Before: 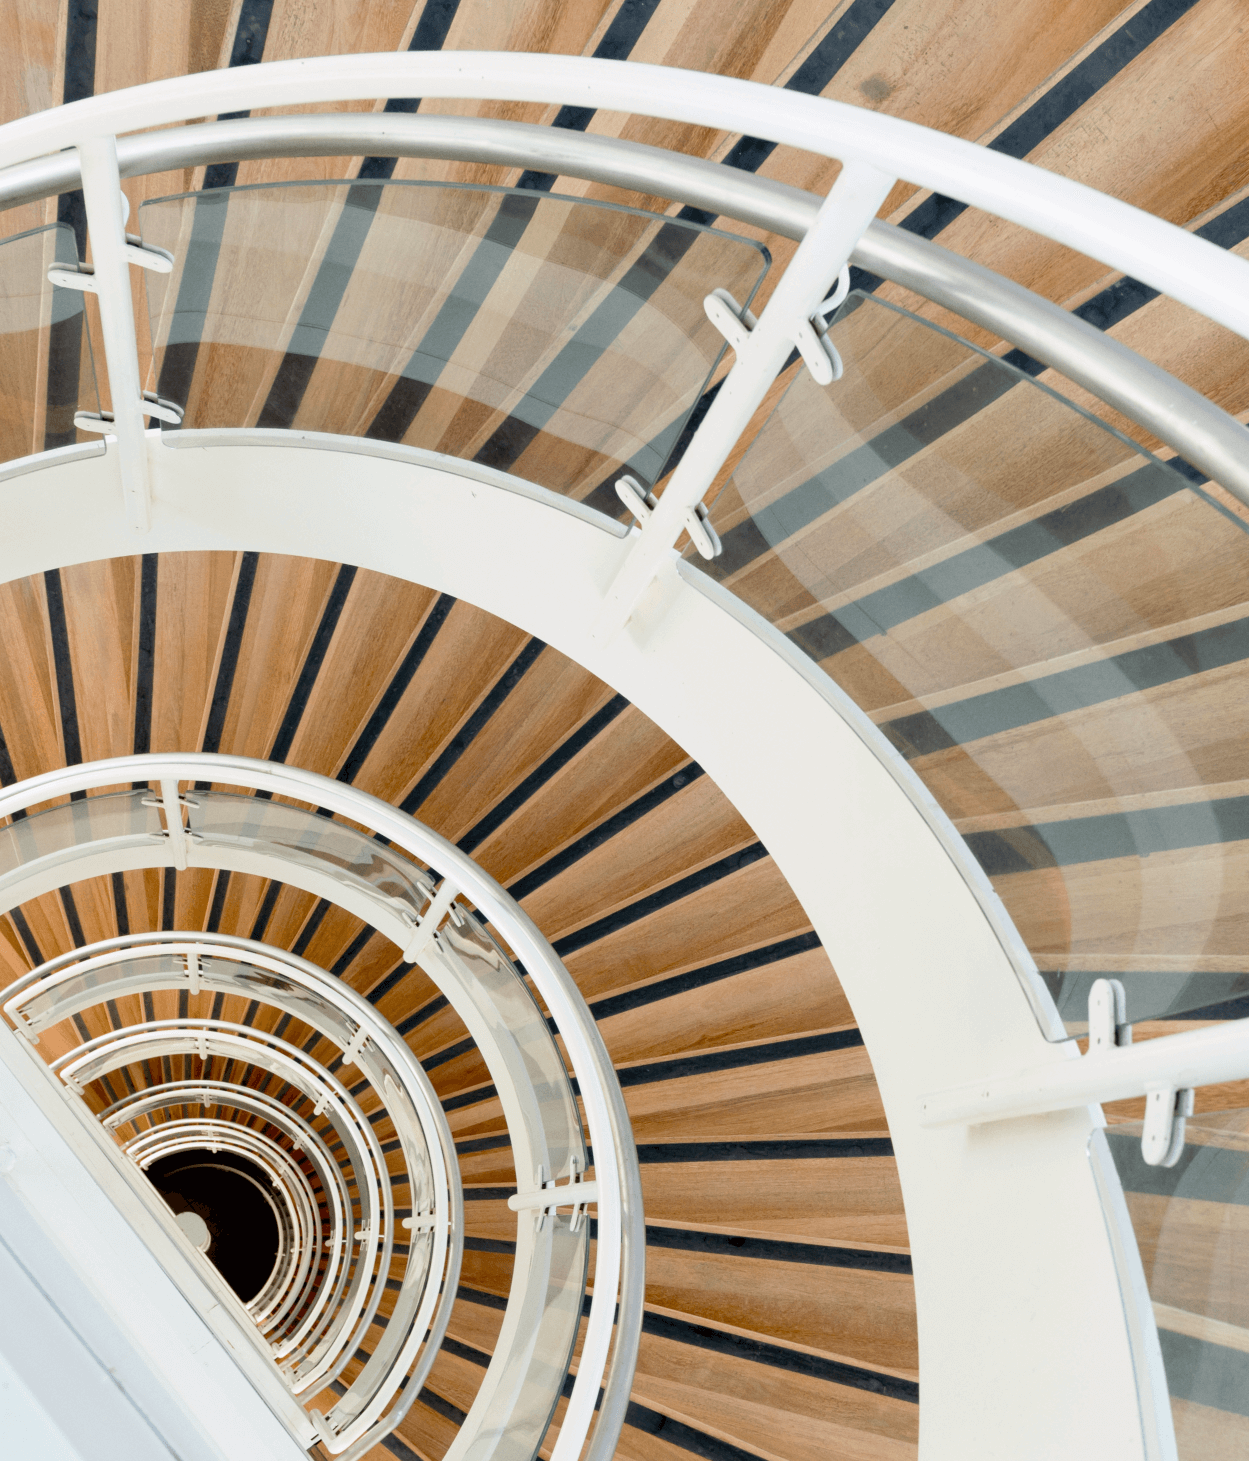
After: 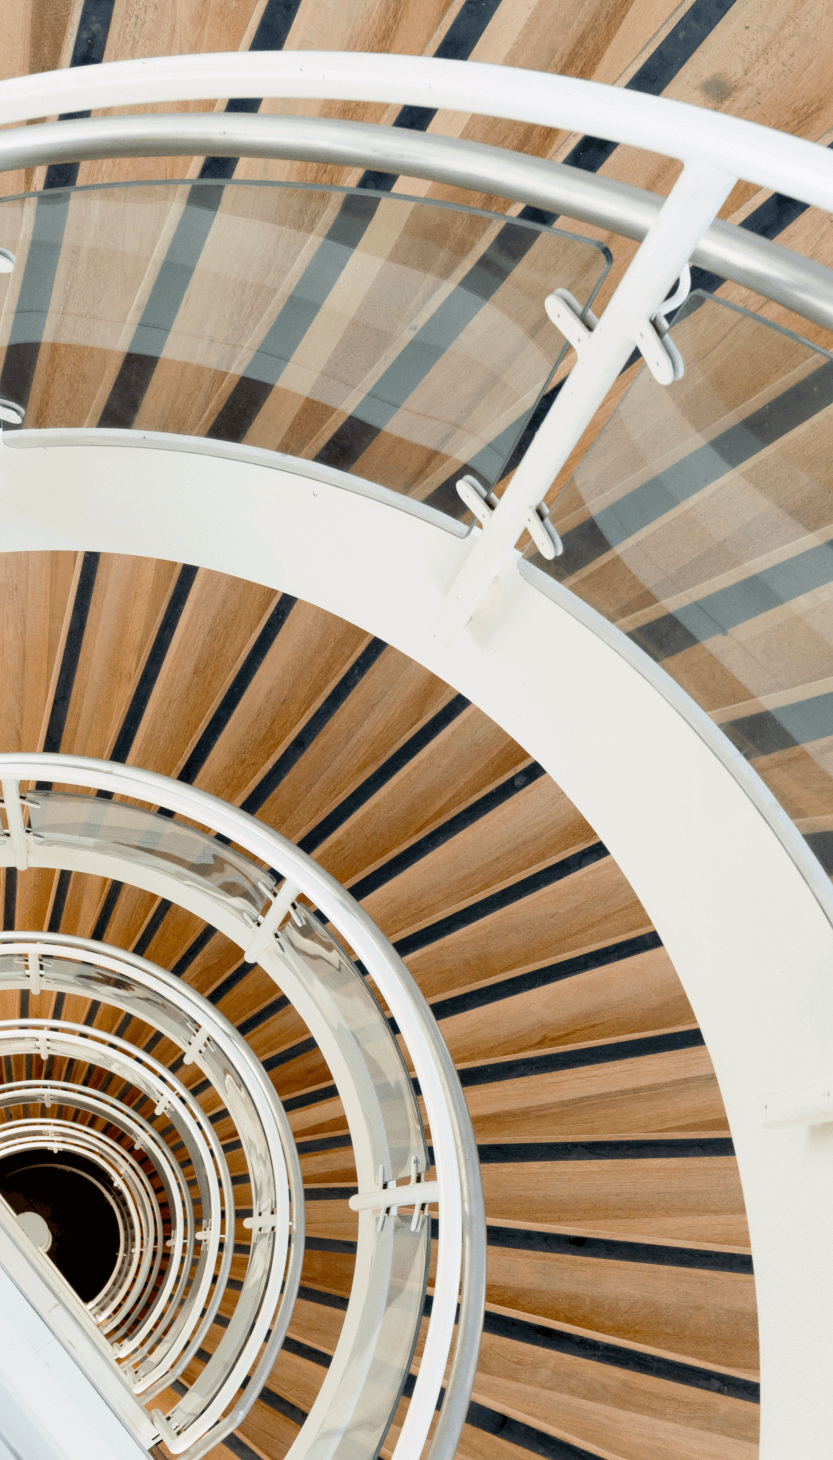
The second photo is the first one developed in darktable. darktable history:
crop and rotate: left 12.737%, right 20.521%
